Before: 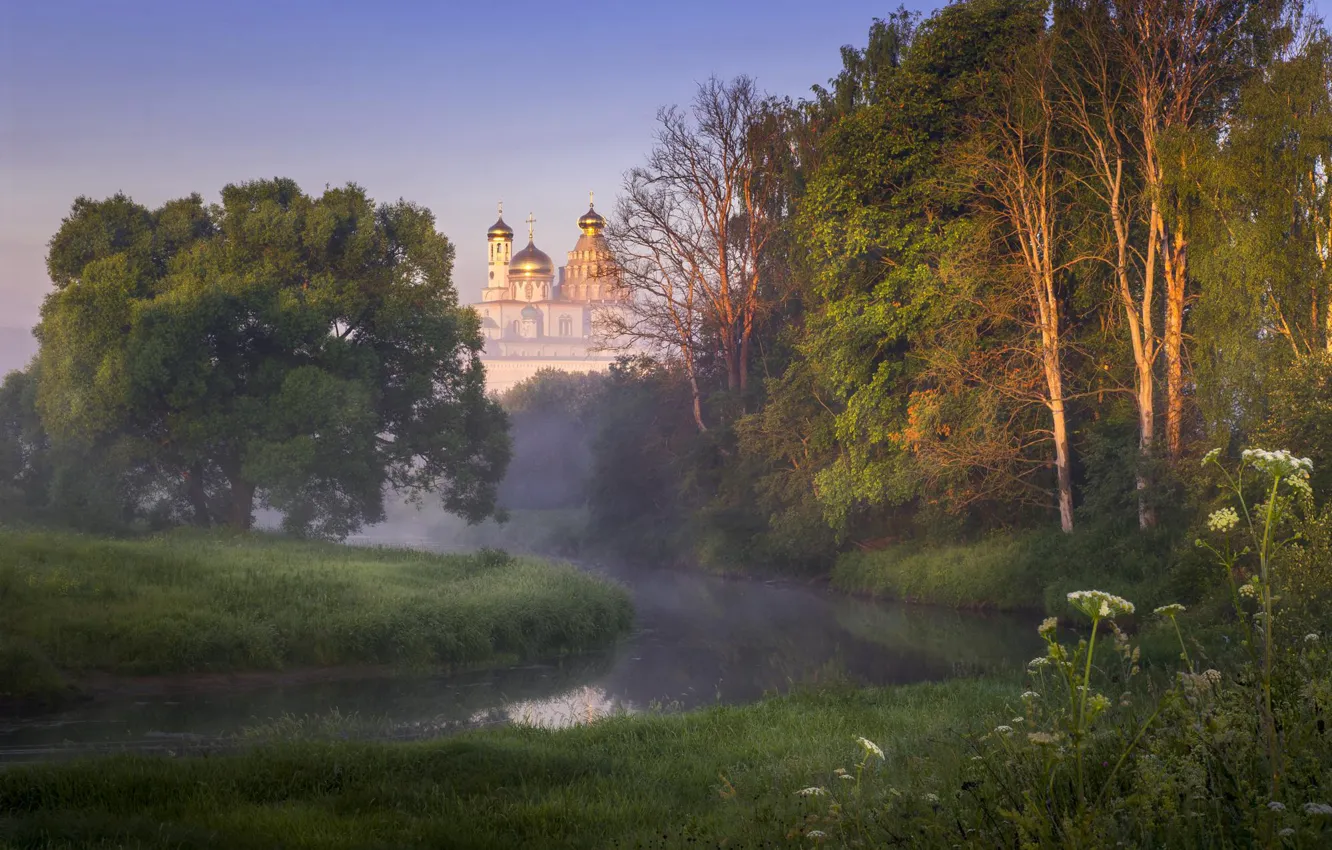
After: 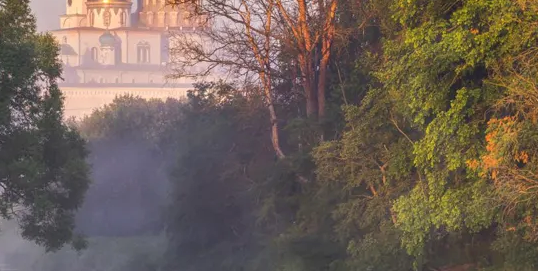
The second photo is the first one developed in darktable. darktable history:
crop: left 31.751%, top 32.172%, right 27.8%, bottom 35.83%
tone equalizer: on, module defaults
local contrast: detail 110%
shadows and highlights: soften with gaussian
